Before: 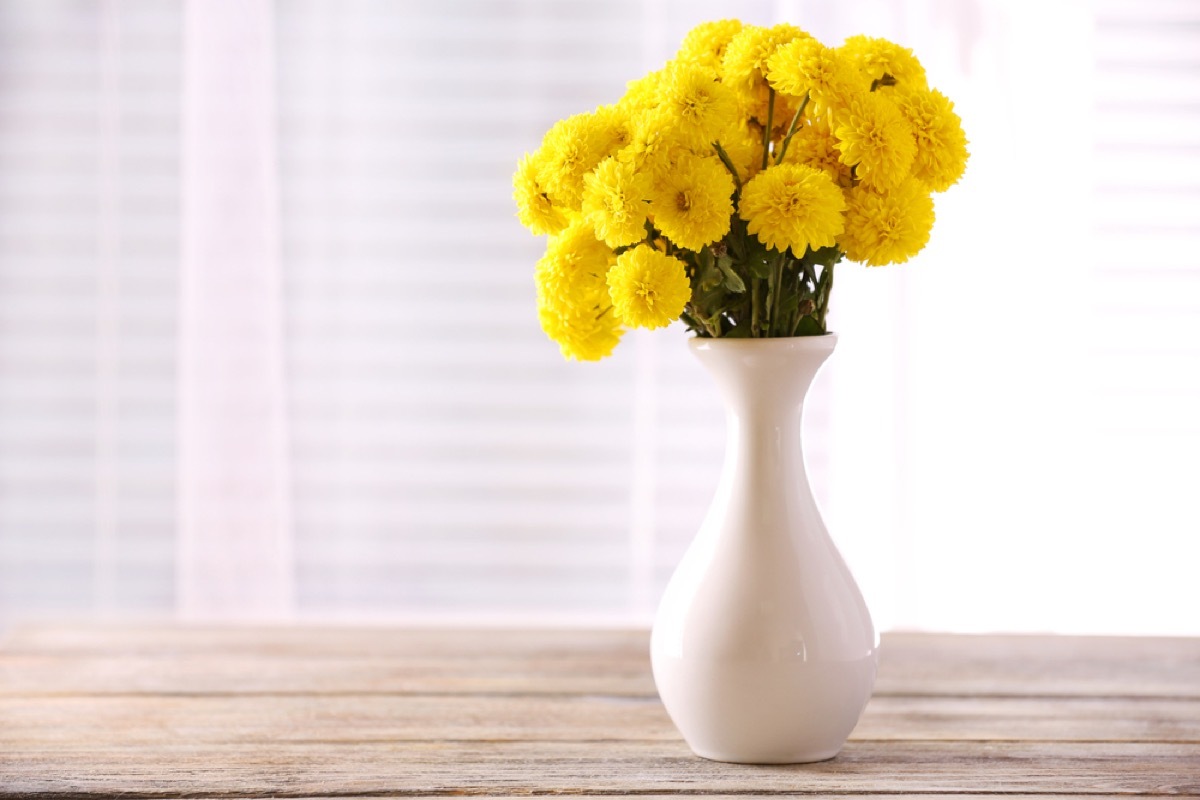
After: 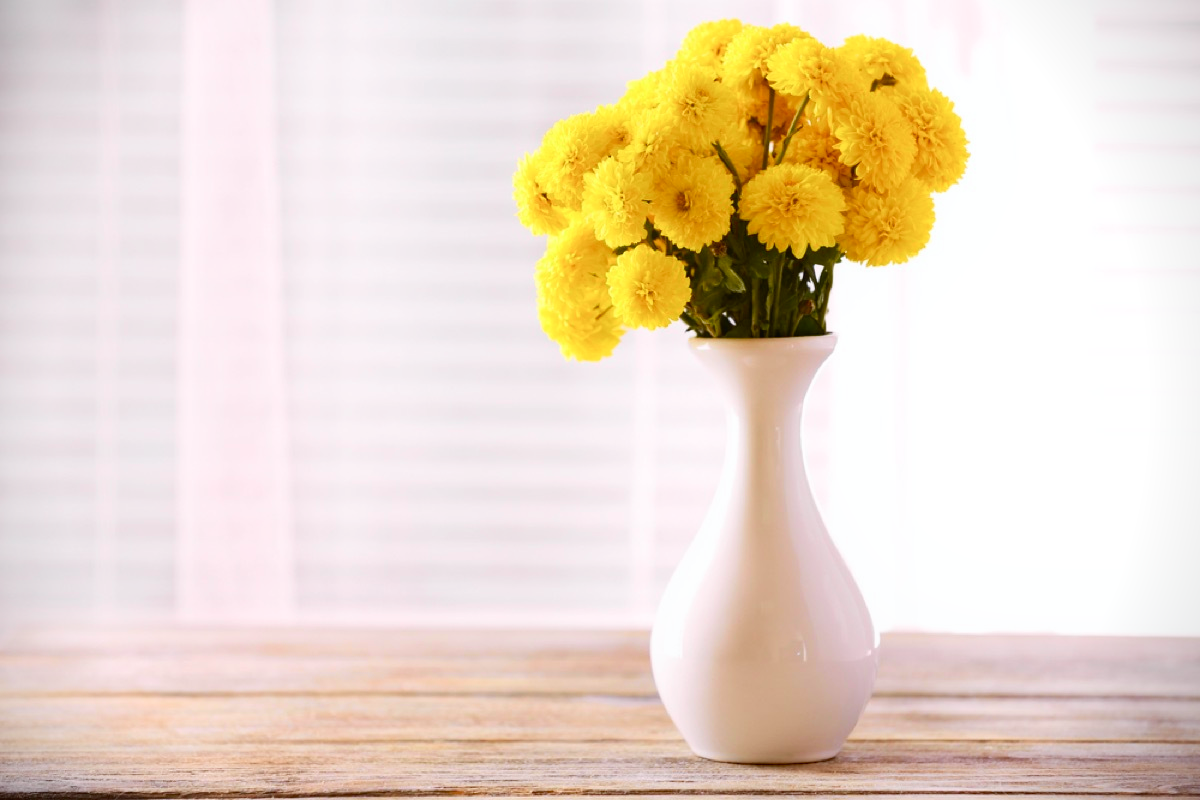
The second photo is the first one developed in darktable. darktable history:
tone curve: curves: ch0 [(0, 0.015) (0.037, 0.032) (0.131, 0.113) (0.275, 0.26) (0.497, 0.505) (0.617, 0.643) (0.704, 0.735) (0.813, 0.842) (0.911, 0.931) (0.997, 1)]; ch1 [(0, 0) (0.301, 0.3) (0.444, 0.438) (0.493, 0.494) (0.501, 0.5) (0.534, 0.543) (0.582, 0.605) (0.658, 0.687) (0.746, 0.79) (1, 1)]; ch2 [(0, 0) (0.246, 0.234) (0.36, 0.356) (0.415, 0.426) (0.476, 0.492) (0.502, 0.499) (0.525, 0.517) (0.533, 0.534) (0.586, 0.598) (0.634, 0.643) (0.706, 0.717) (0.853, 0.83) (1, 0.951)], color space Lab, independent channels, preserve colors none
velvia: strength 15%
vignetting: fall-off start 91.19%
color balance rgb: perceptual saturation grading › global saturation 20%, perceptual saturation grading › highlights -25%, perceptual saturation grading › shadows 25%
contrast equalizer: octaves 7, y [[0.6 ×6], [0.55 ×6], [0 ×6], [0 ×6], [0 ×6]], mix -0.2
haze removal: compatibility mode true, adaptive false
